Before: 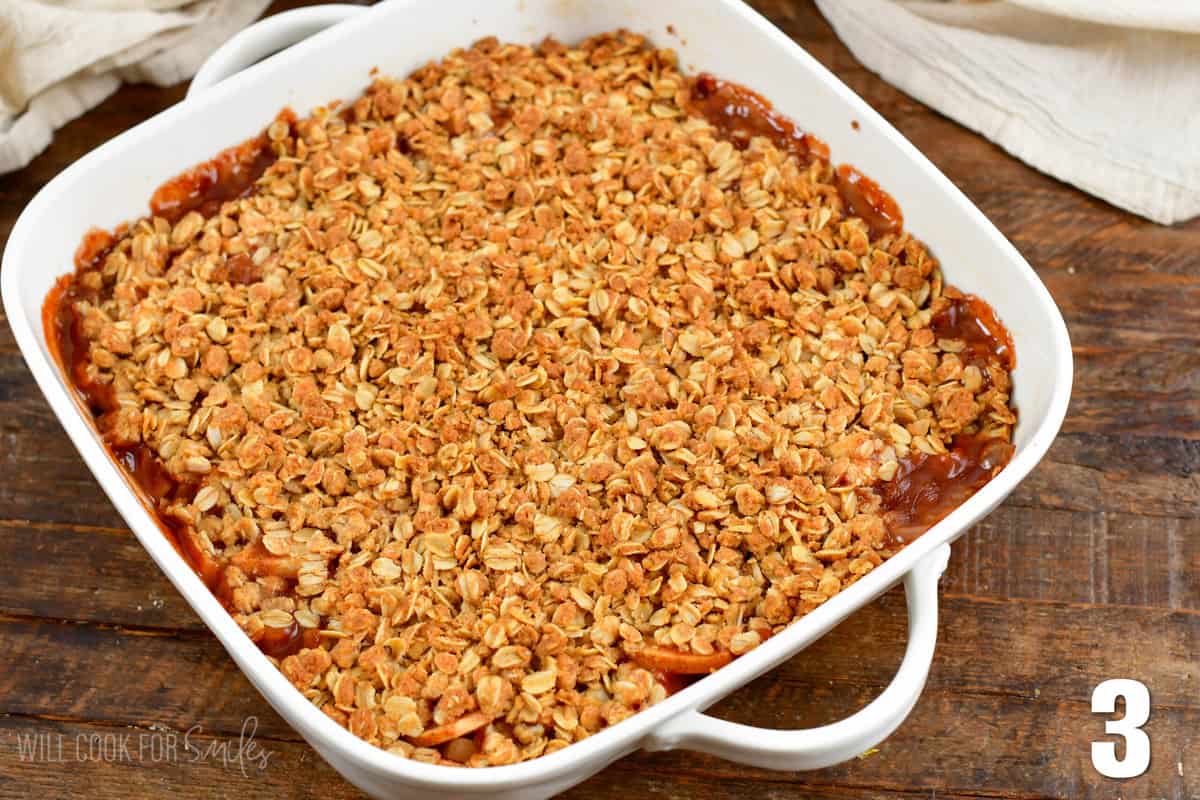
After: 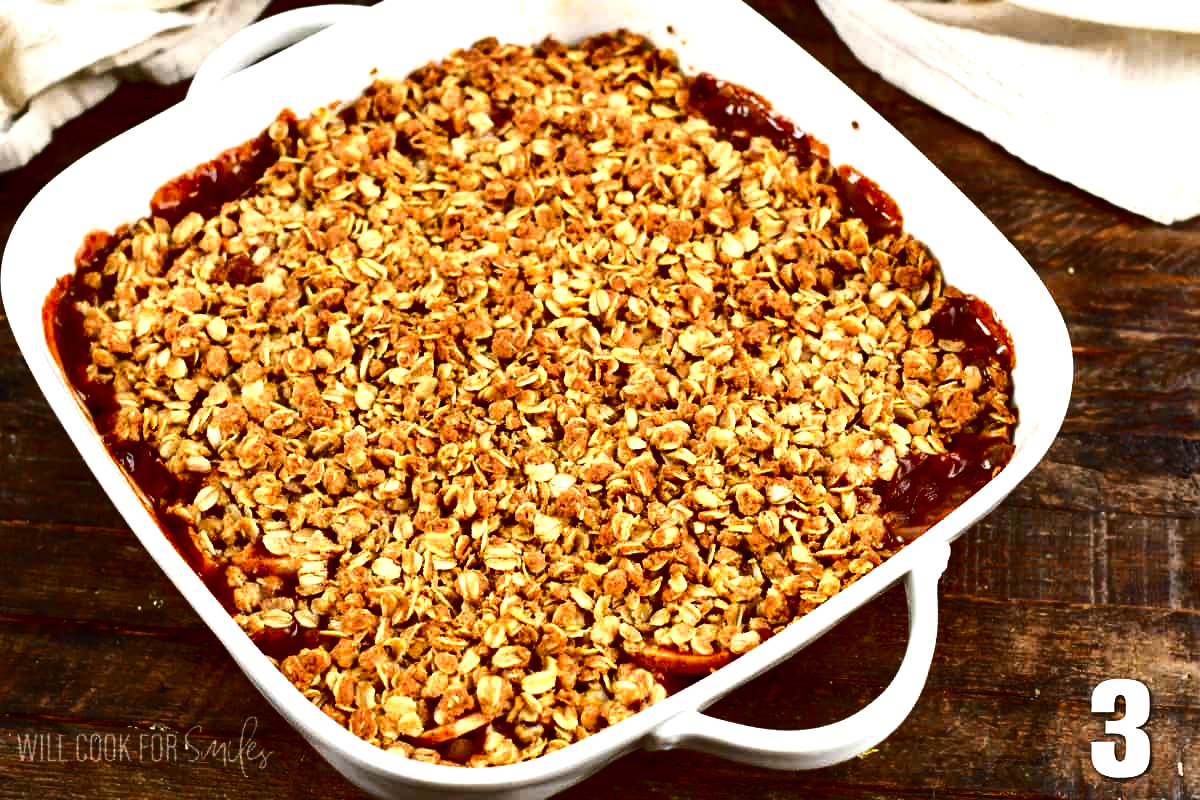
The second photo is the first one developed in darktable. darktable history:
contrast brightness saturation: brightness -0.527
exposure: black level correction 0, exposure 0.693 EV, compensate highlight preservation false
tone curve: curves: ch0 [(0, 0) (0.234, 0.191) (0.48, 0.534) (0.608, 0.667) (0.725, 0.809) (0.864, 0.922) (1, 1)]; ch1 [(0, 0) (0.453, 0.43) (0.5, 0.5) (0.615, 0.649) (1, 1)]; ch2 [(0, 0) (0.5, 0.5) (0.586, 0.617) (1, 1)]
